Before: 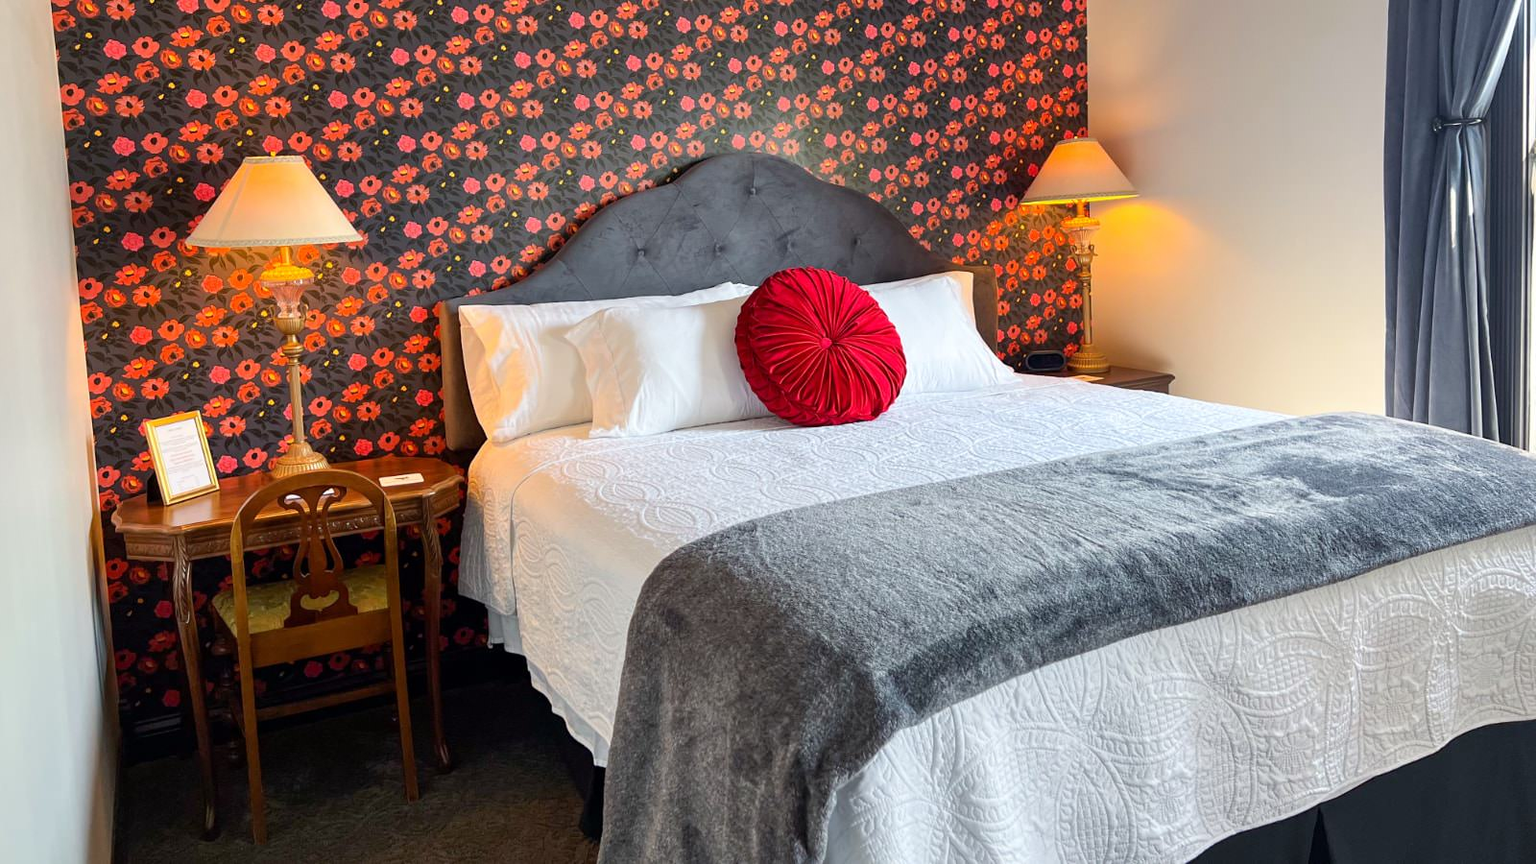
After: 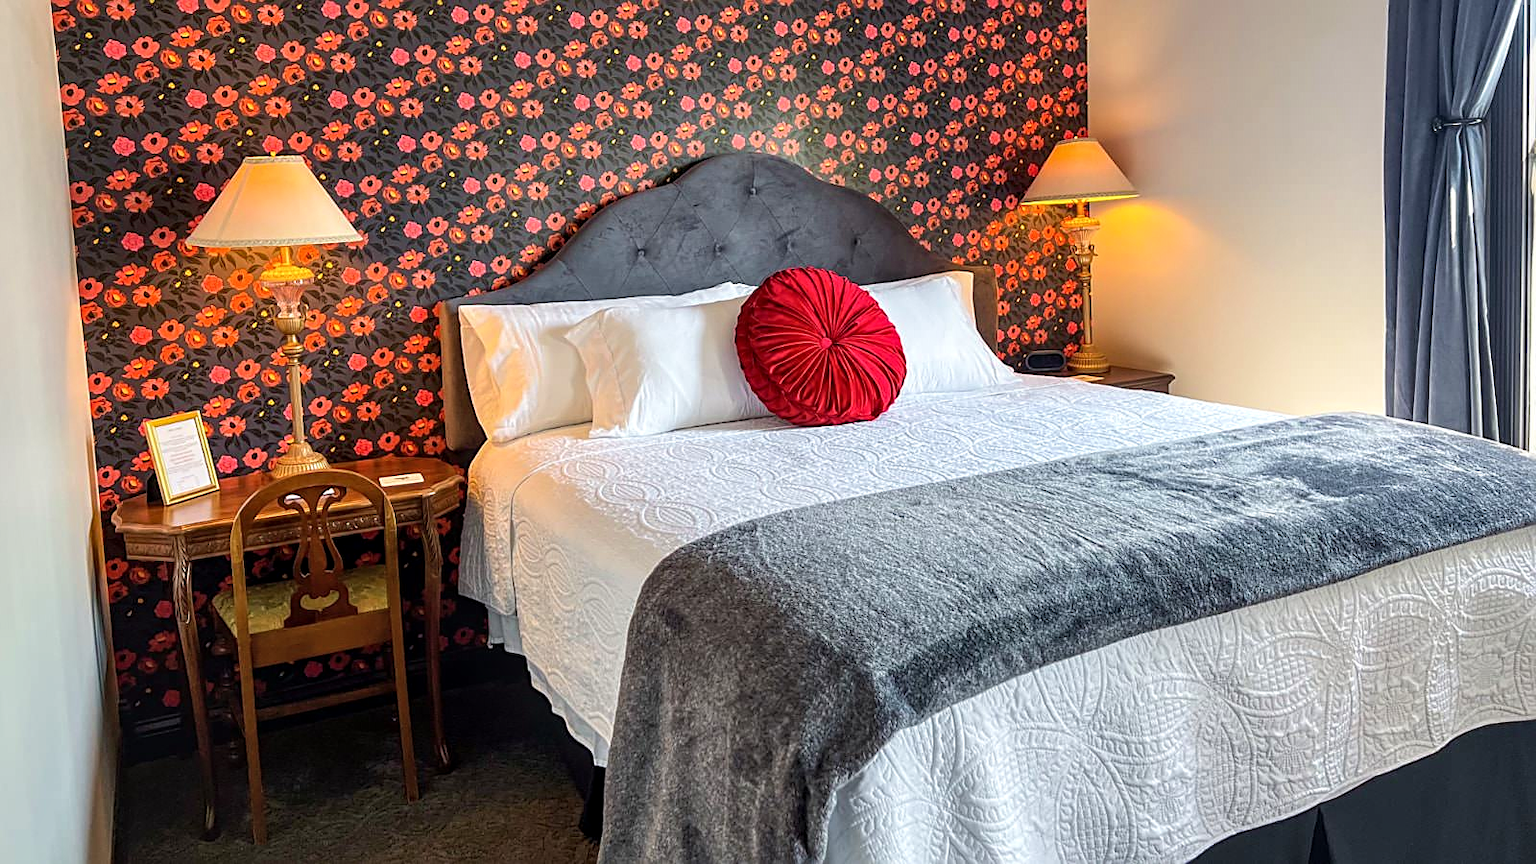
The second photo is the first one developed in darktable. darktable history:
local contrast: detail 130%
sharpen: on, module defaults
velvia: strength 15%
